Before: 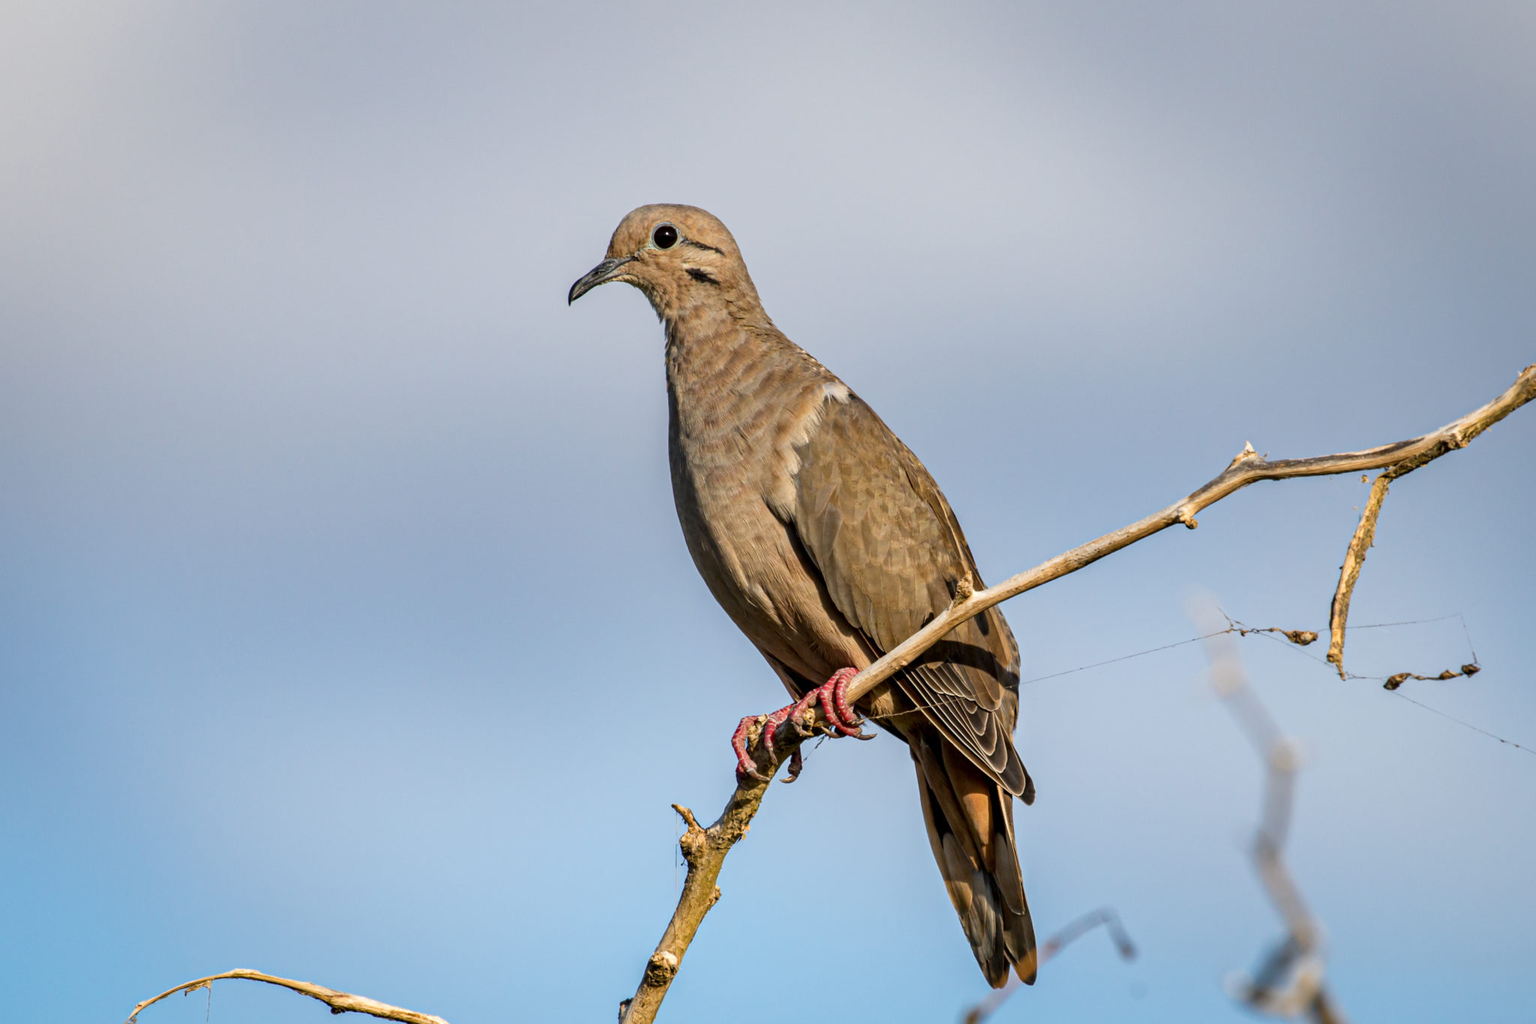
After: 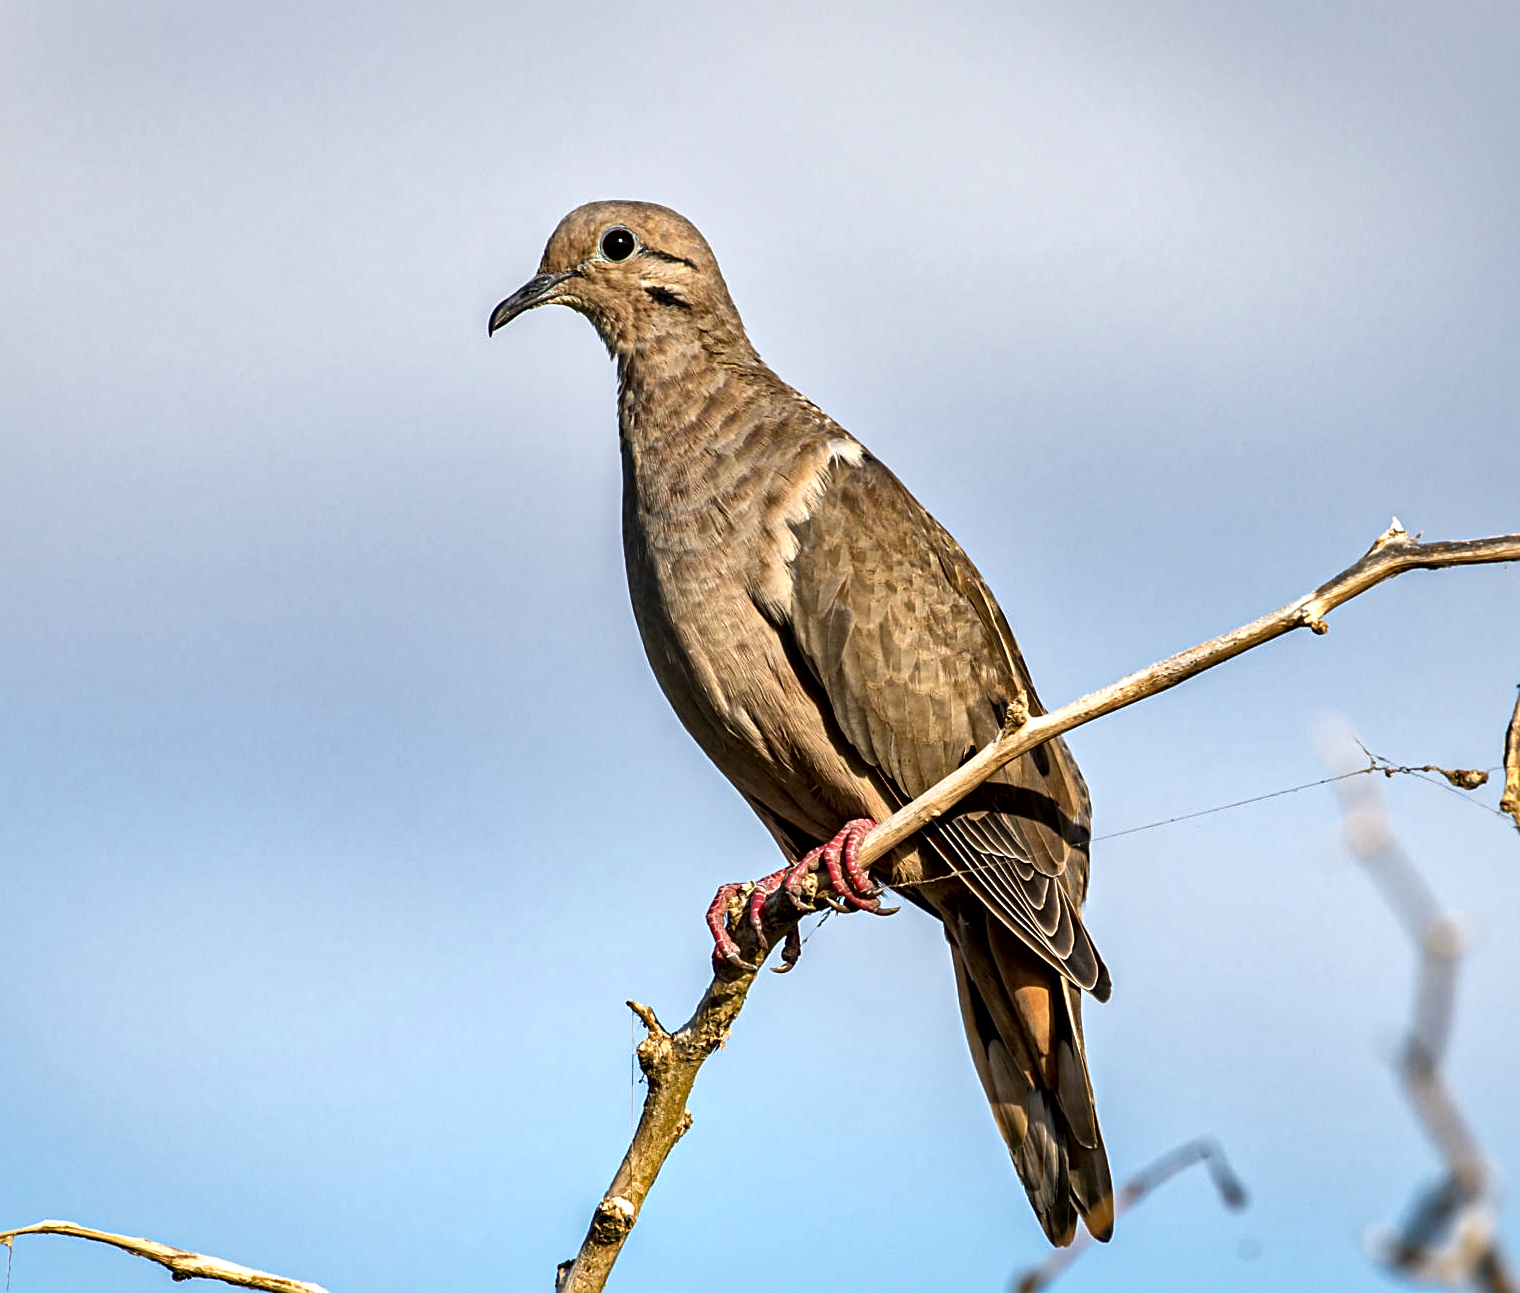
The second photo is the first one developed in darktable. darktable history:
crop and rotate: left 13.15%, top 5.251%, right 12.609%
tone equalizer: -8 EV -0.417 EV, -7 EV -0.389 EV, -6 EV -0.333 EV, -5 EV -0.222 EV, -3 EV 0.222 EV, -2 EV 0.333 EV, -1 EV 0.389 EV, +0 EV 0.417 EV, edges refinement/feathering 500, mask exposure compensation -1.57 EV, preserve details no
local contrast: mode bilateral grid, contrast 20, coarseness 50, detail 171%, midtone range 0.2
sharpen: on, module defaults
